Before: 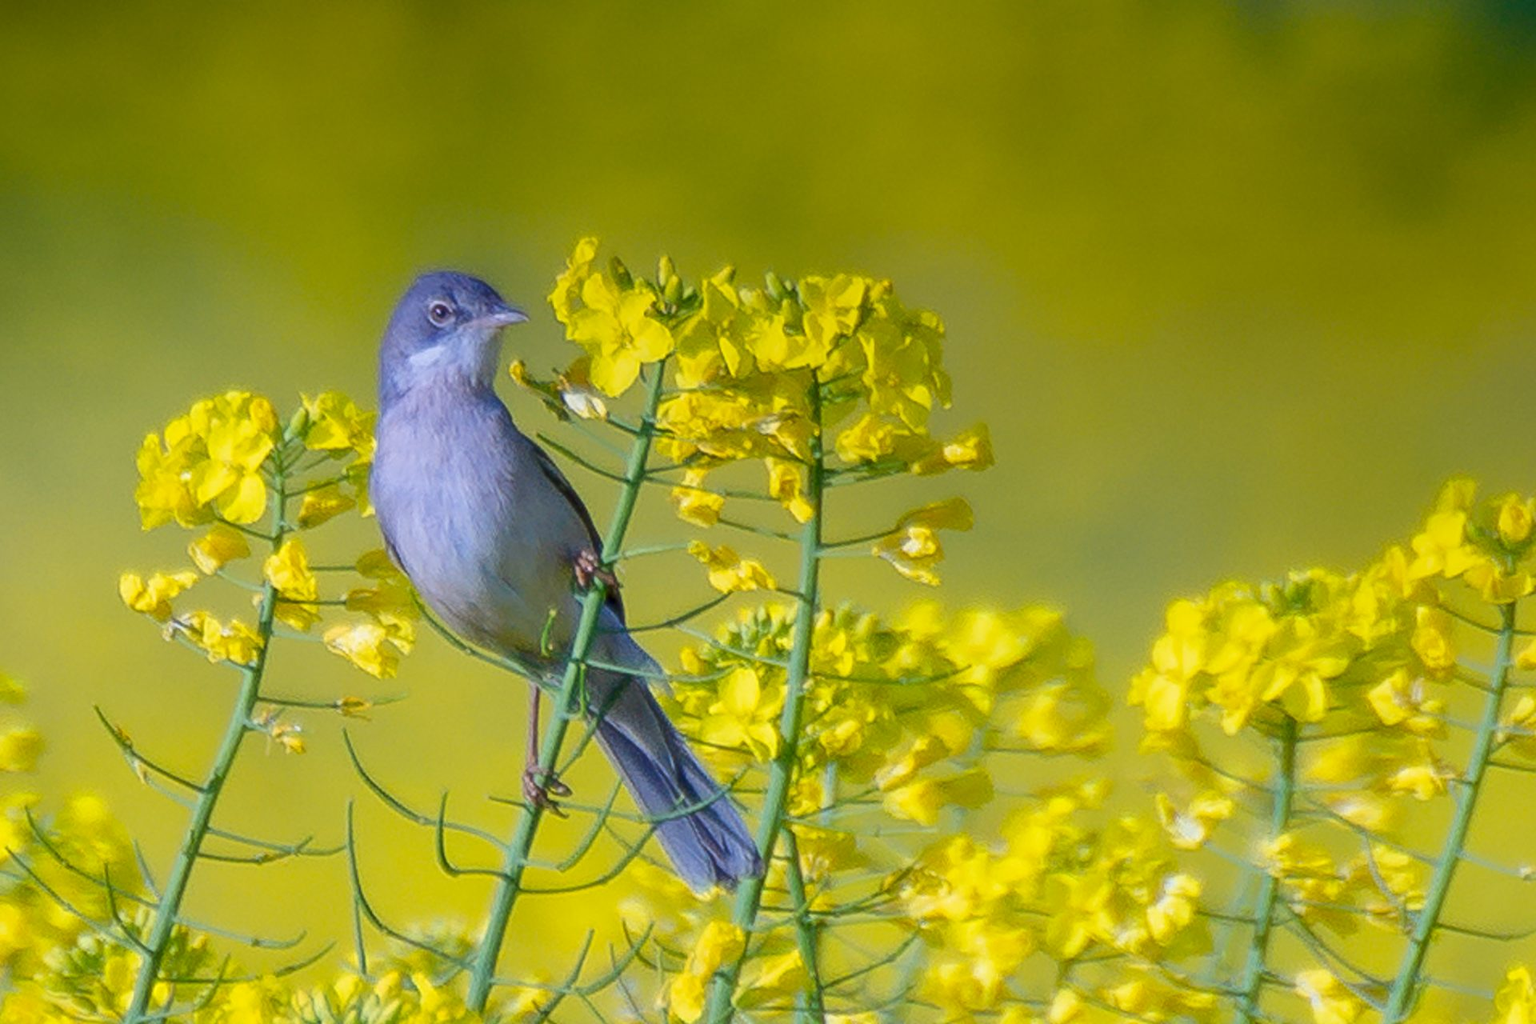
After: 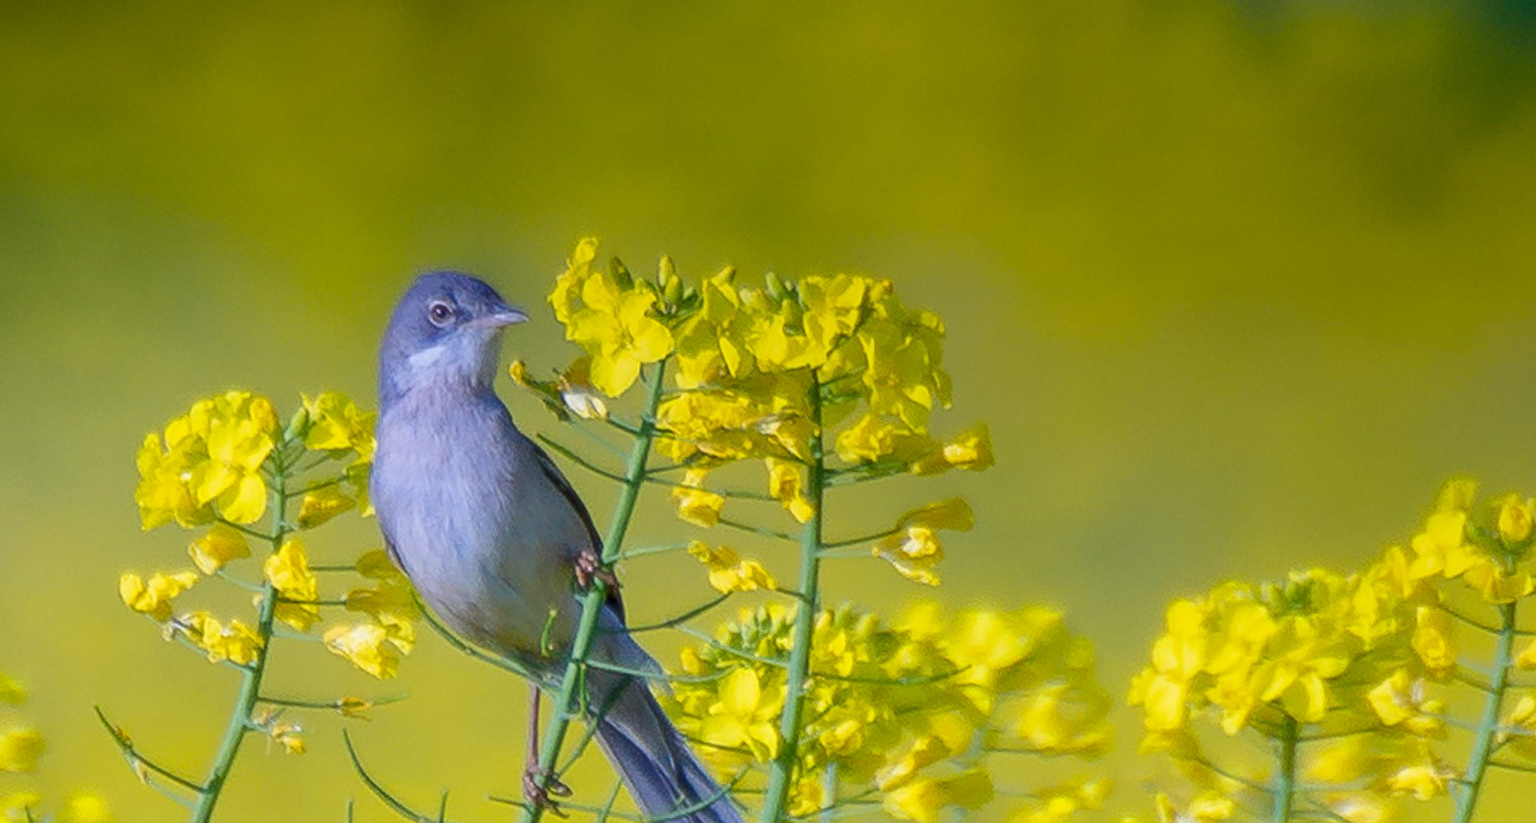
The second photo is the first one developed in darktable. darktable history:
crop: bottom 19.576%
